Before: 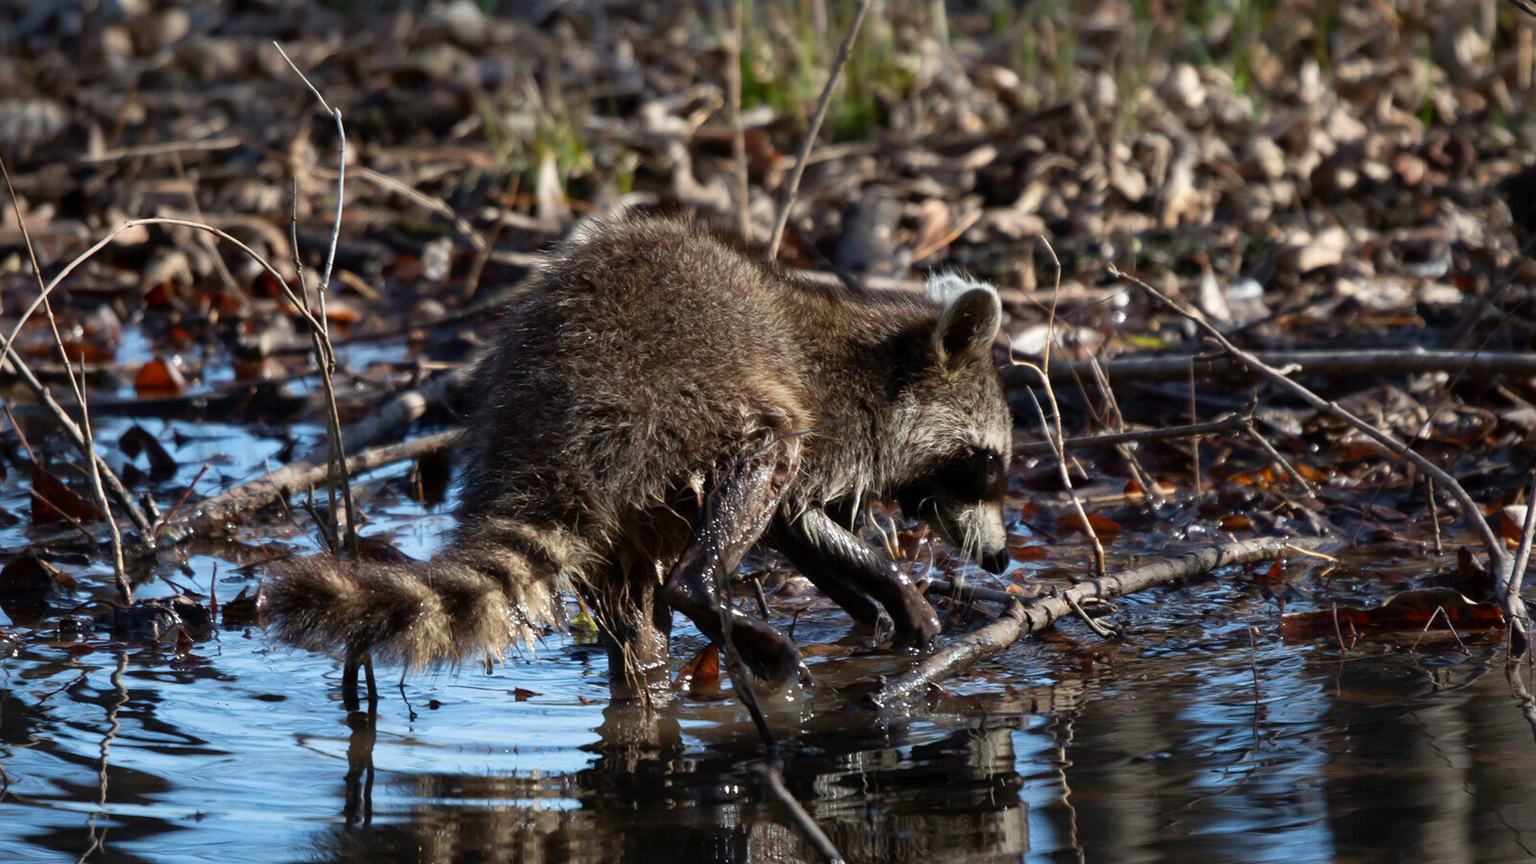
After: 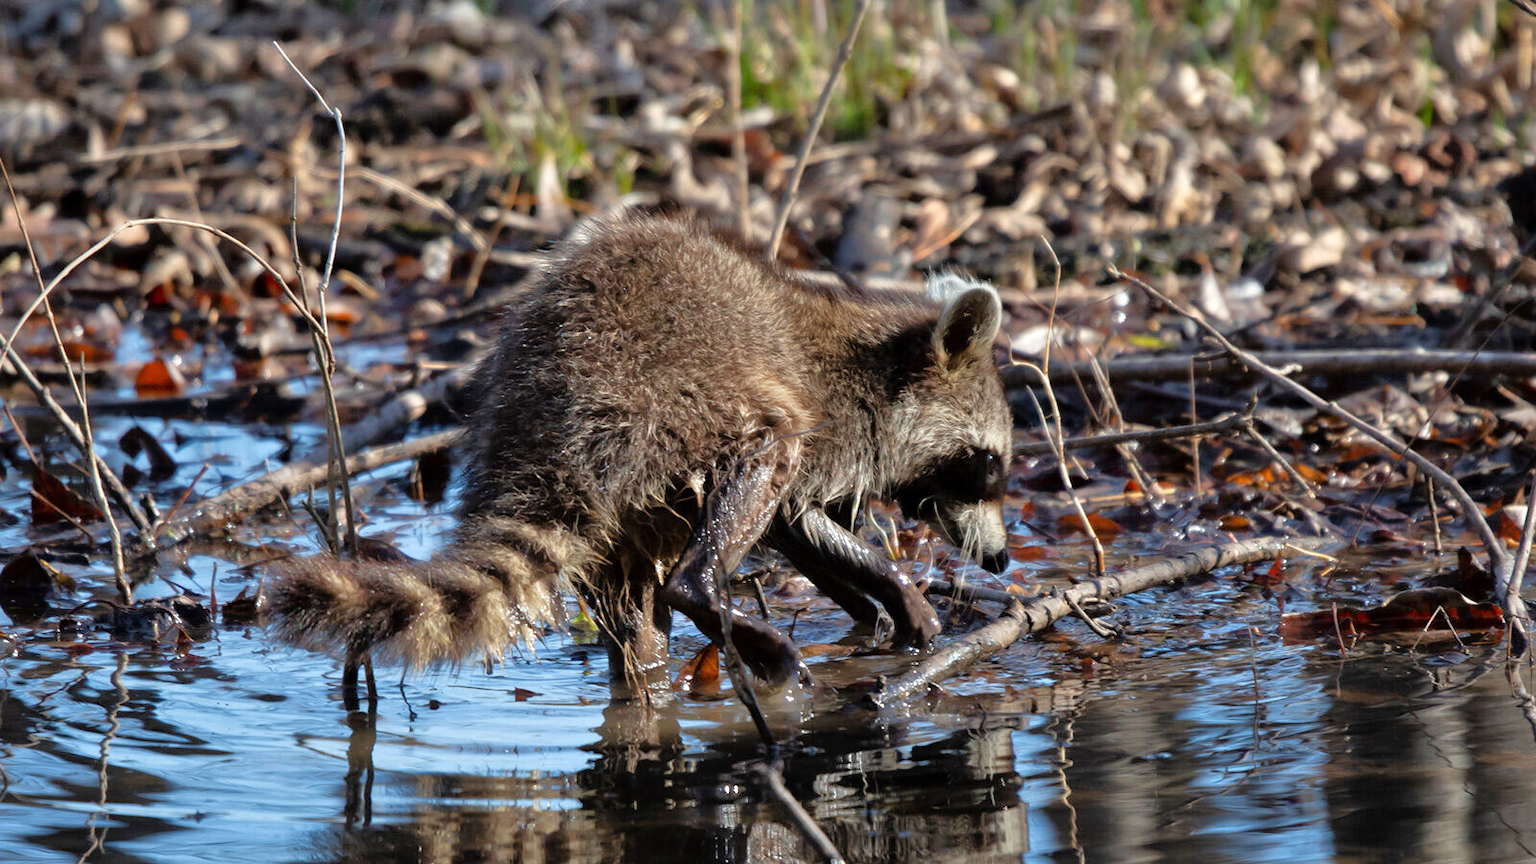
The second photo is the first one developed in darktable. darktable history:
tone equalizer: -7 EV 0.142 EV, -6 EV 0.629 EV, -5 EV 1.11 EV, -4 EV 1.32 EV, -3 EV 1.17 EV, -2 EV 0.6 EV, -1 EV 0.158 EV
